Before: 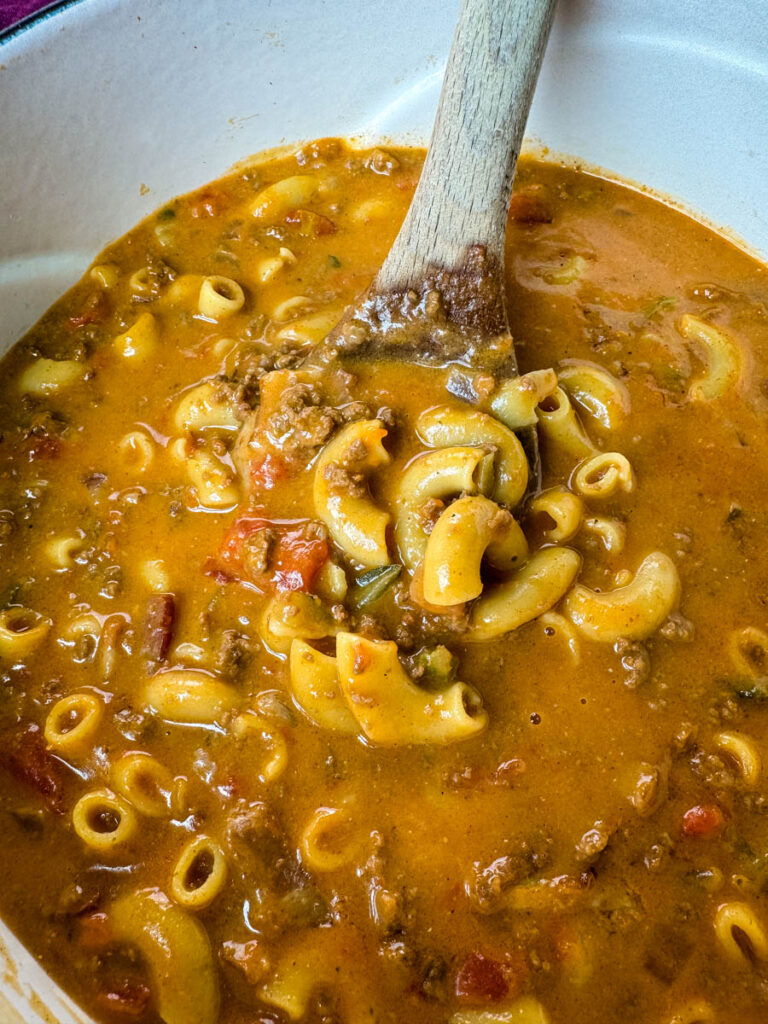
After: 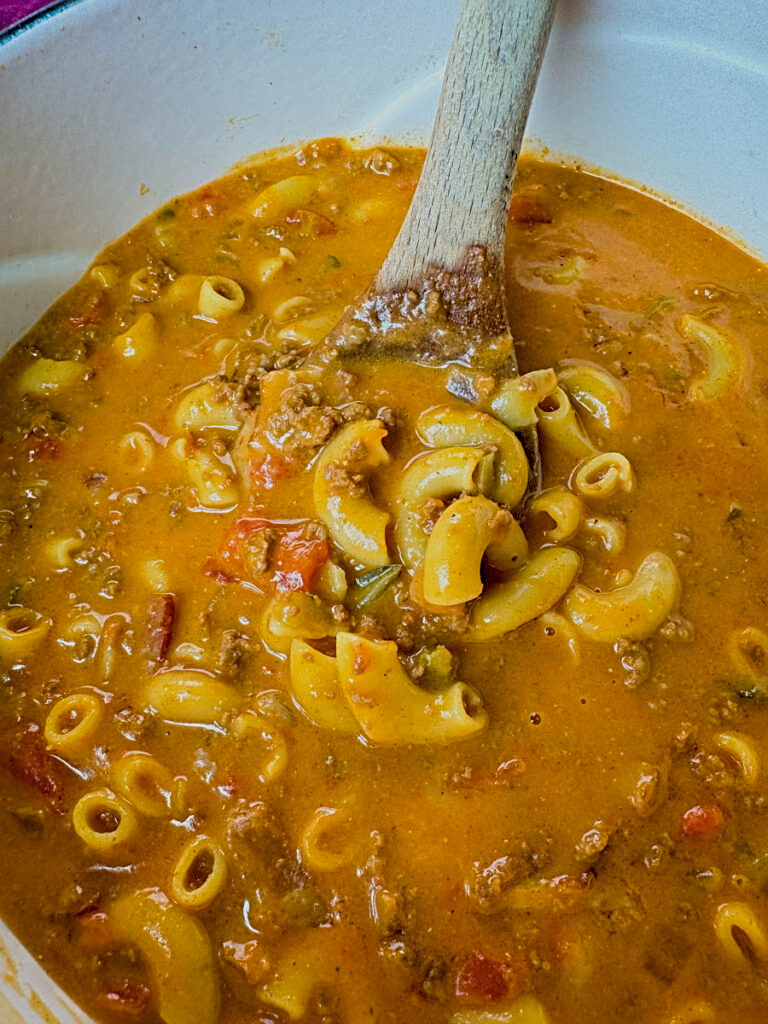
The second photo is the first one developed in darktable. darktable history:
color balance rgb: perceptual saturation grading › global saturation 0.434%, global vibrance 24.16%, contrast -24.887%
sharpen: radius 3.121
